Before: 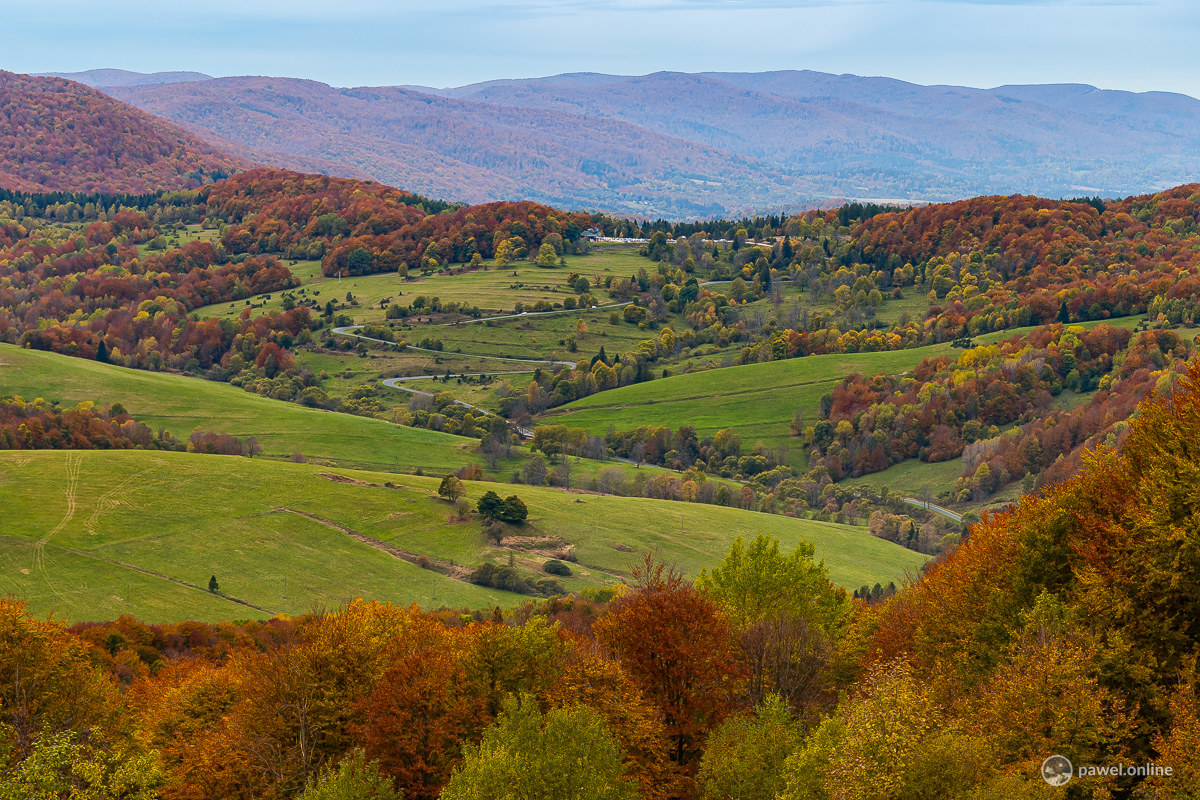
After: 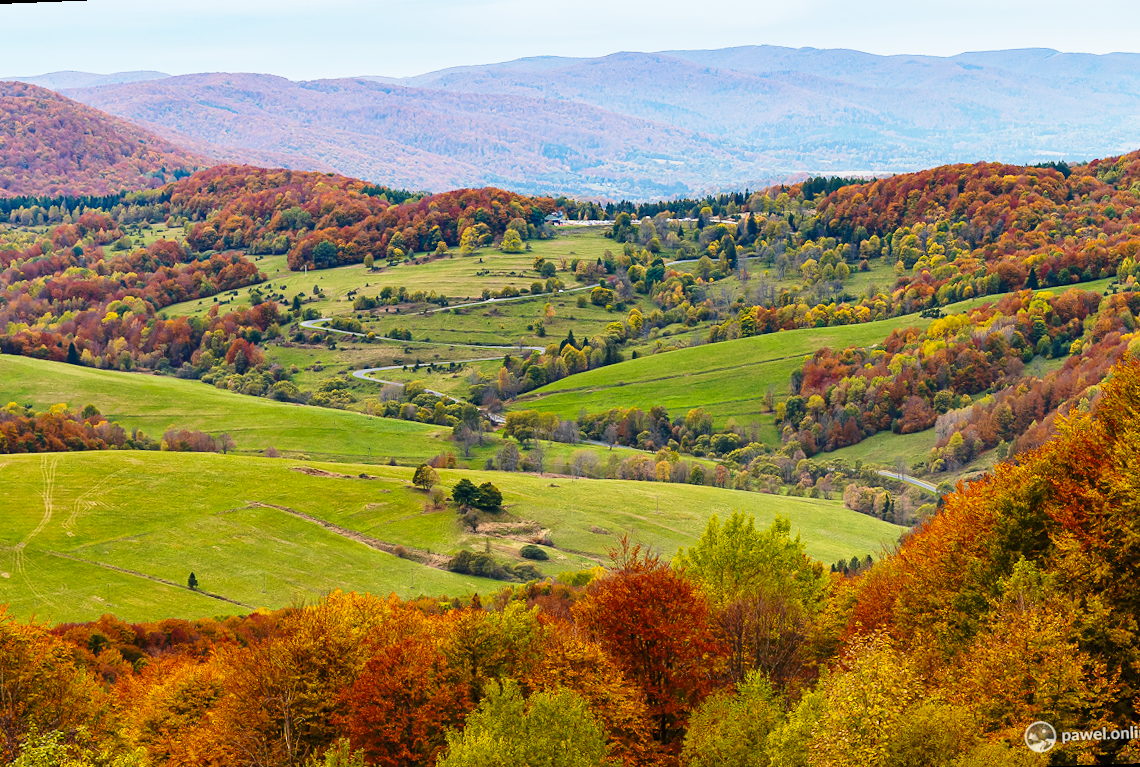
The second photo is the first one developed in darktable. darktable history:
rotate and perspective: rotation -2.12°, lens shift (vertical) 0.009, lens shift (horizontal) -0.008, automatic cropping original format, crop left 0.036, crop right 0.964, crop top 0.05, crop bottom 0.959
base curve: curves: ch0 [(0, 0) (0.028, 0.03) (0.121, 0.232) (0.46, 0.748) (0.859, 0.968) (1, 1)], preserve colors none
